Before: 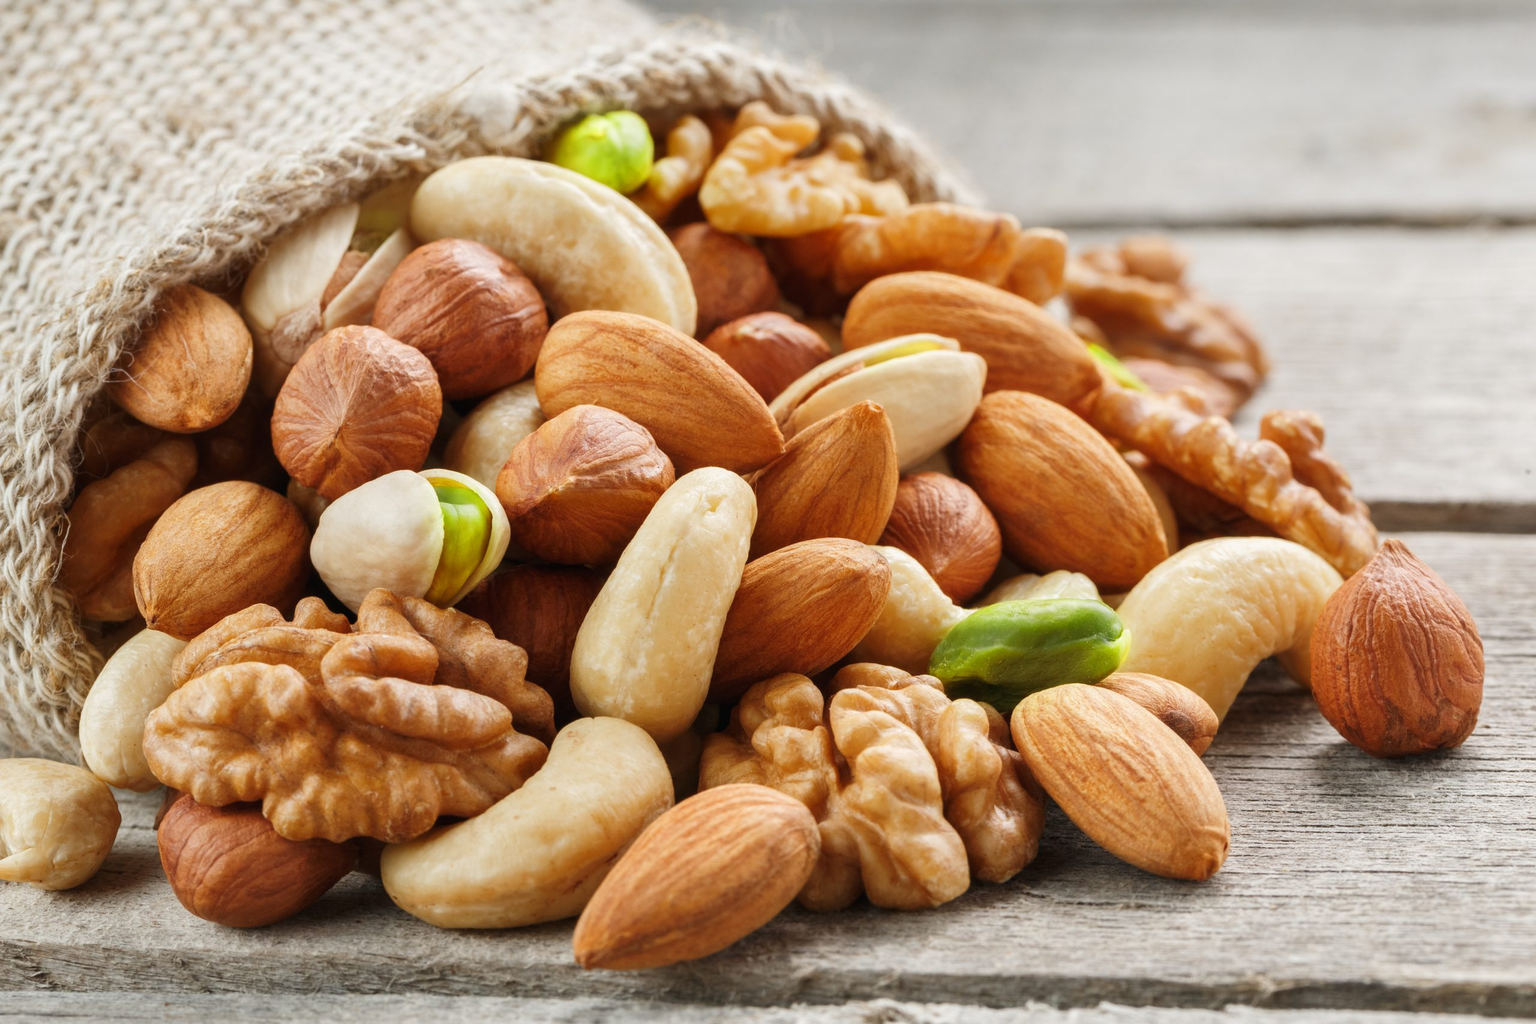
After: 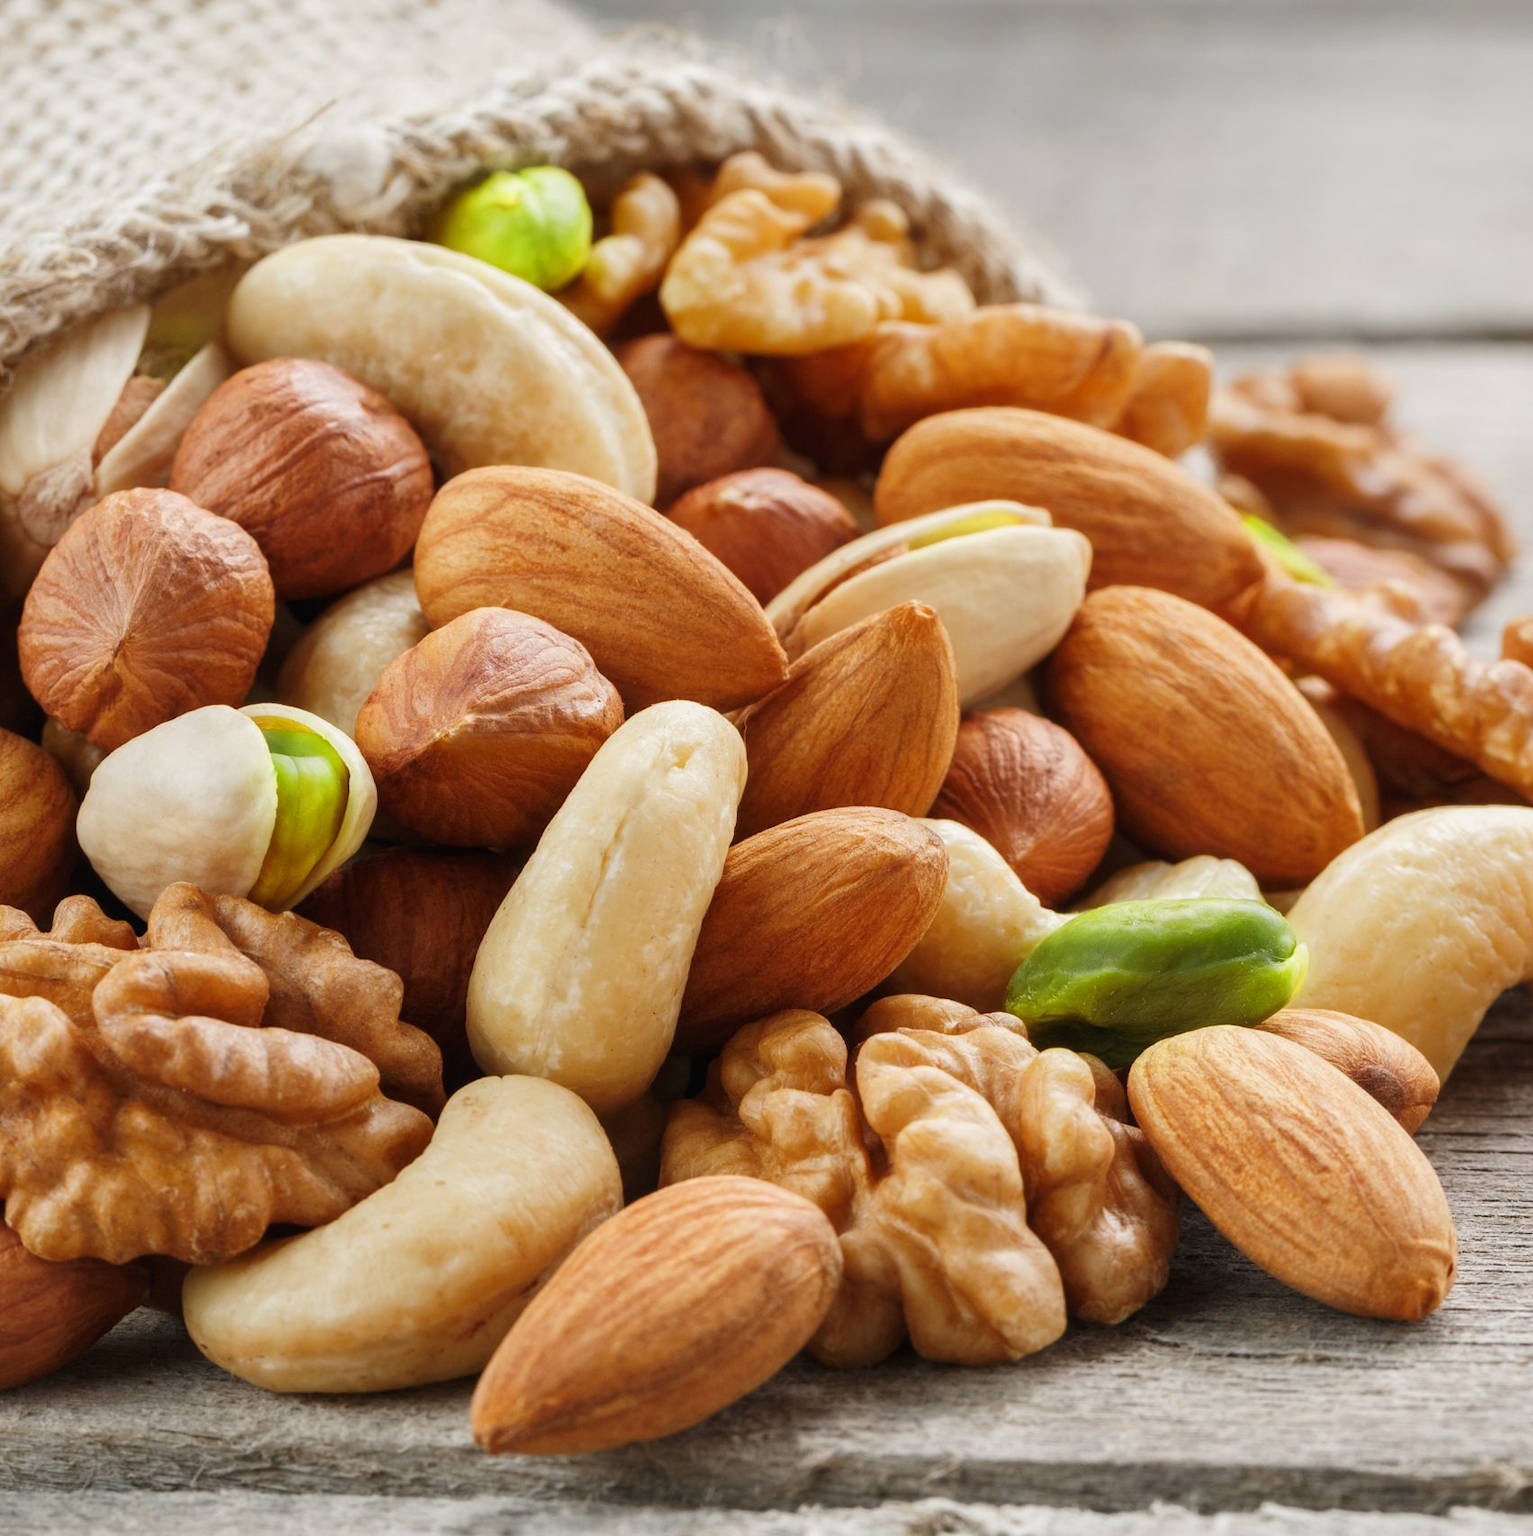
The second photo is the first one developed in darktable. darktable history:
crop: left 16.899%, right 16.556%
exposure: exposure -0.064 EV, compensate highlight preservation false
